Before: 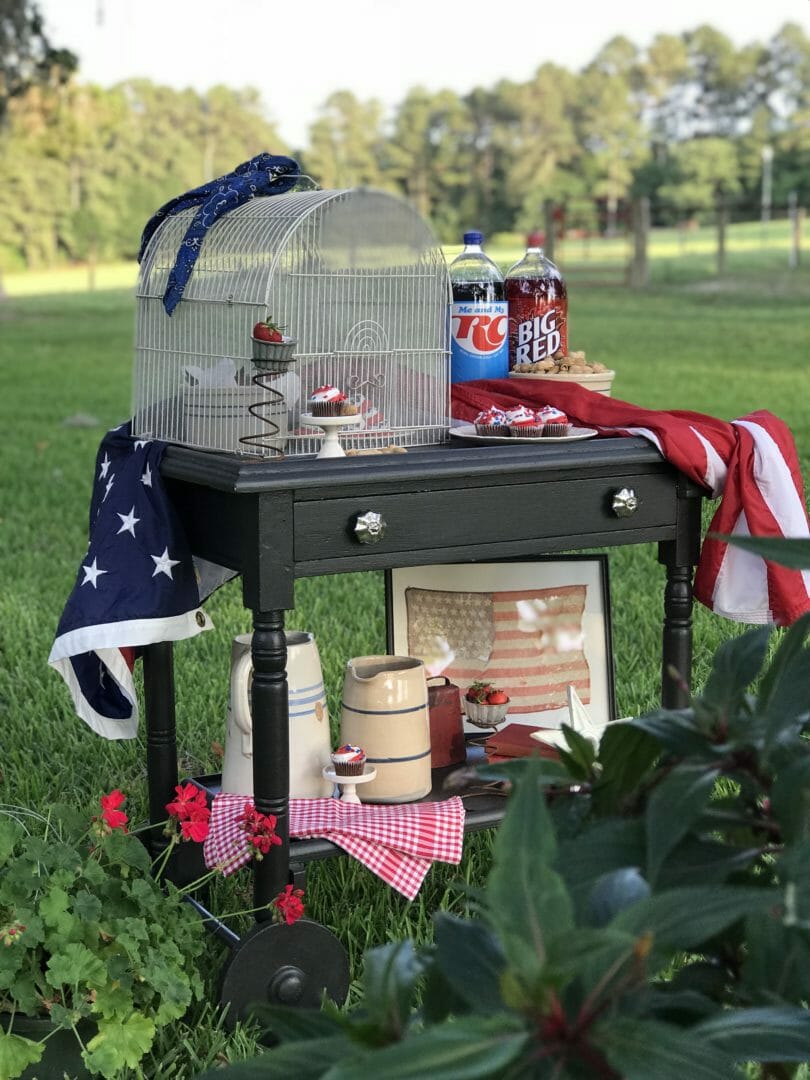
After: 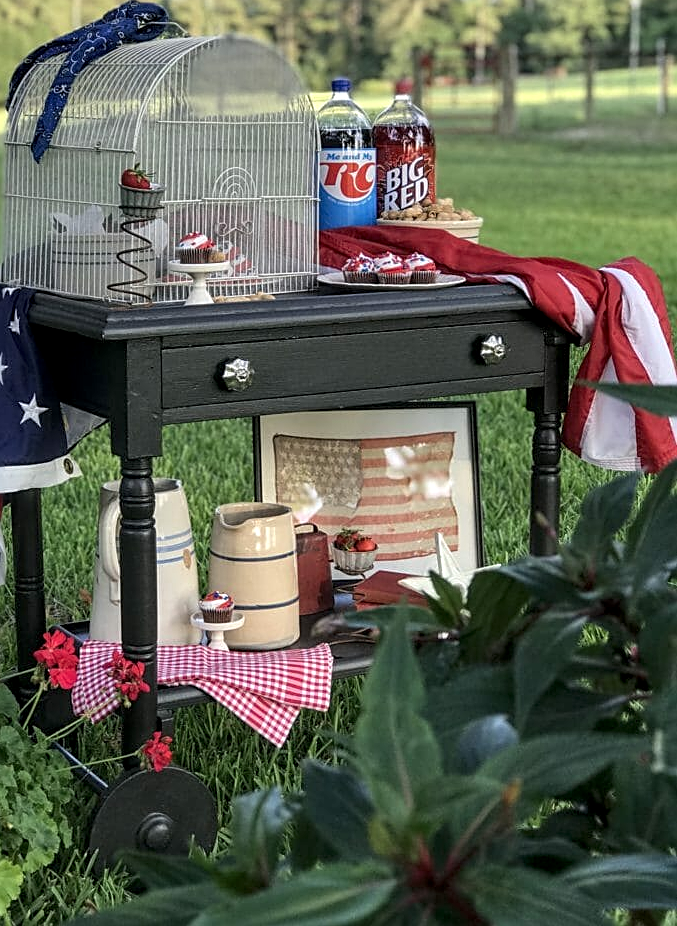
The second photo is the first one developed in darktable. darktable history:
sharpen: on, module defaults
local contrast: detail 130%
crop: left 16.315%, top 14.246%
